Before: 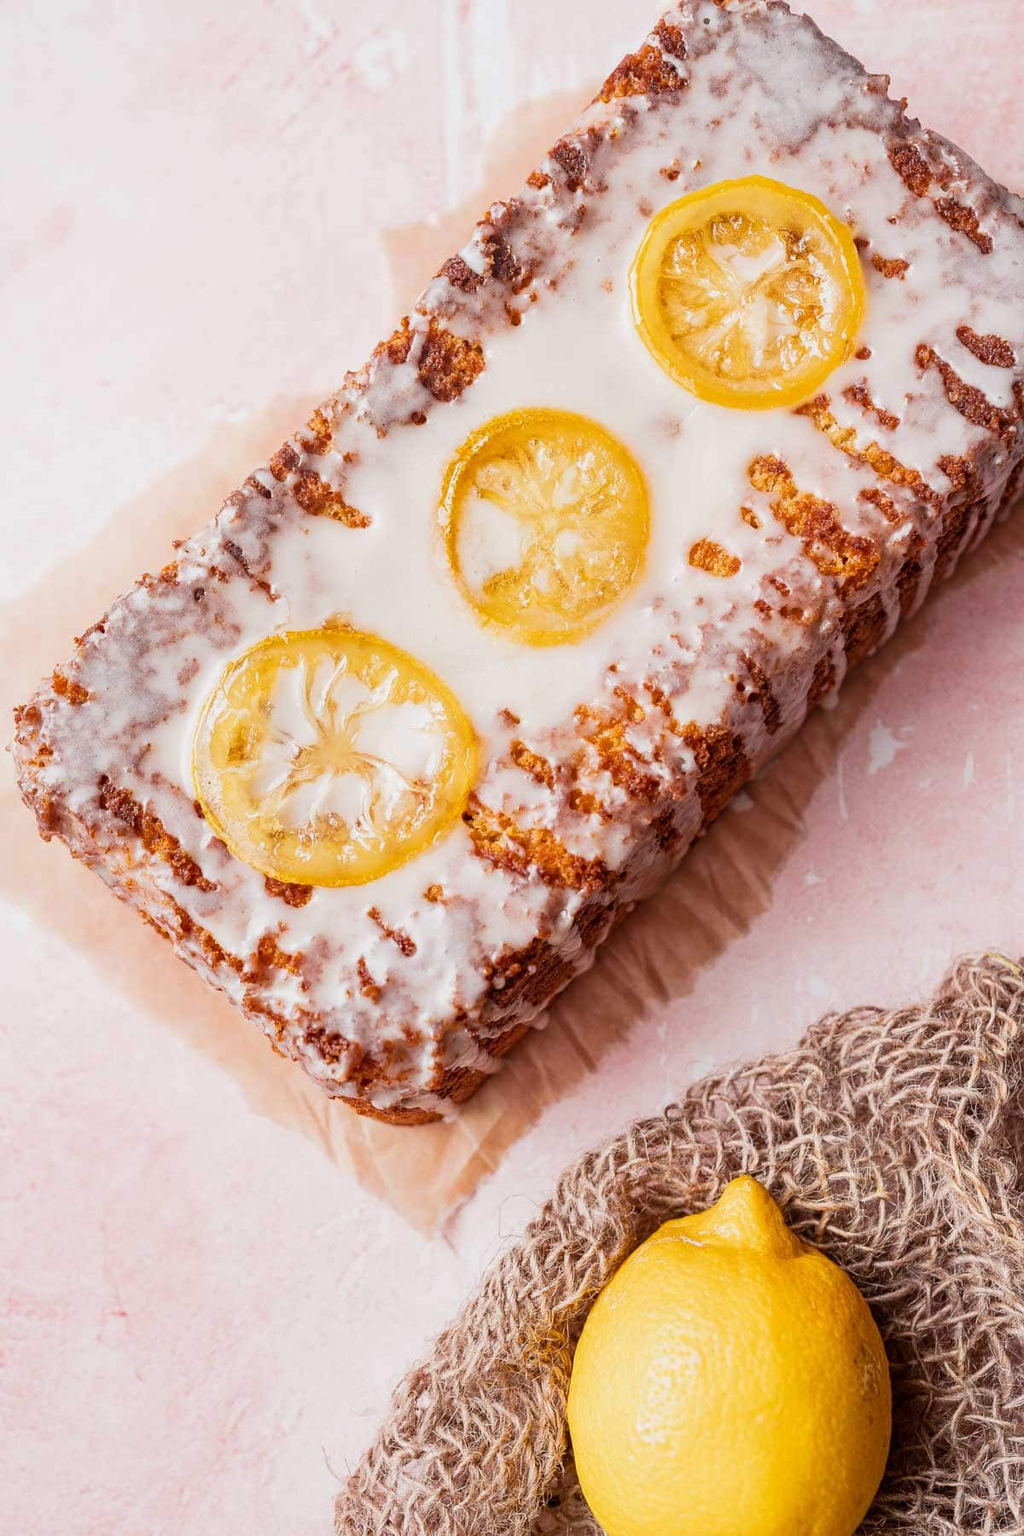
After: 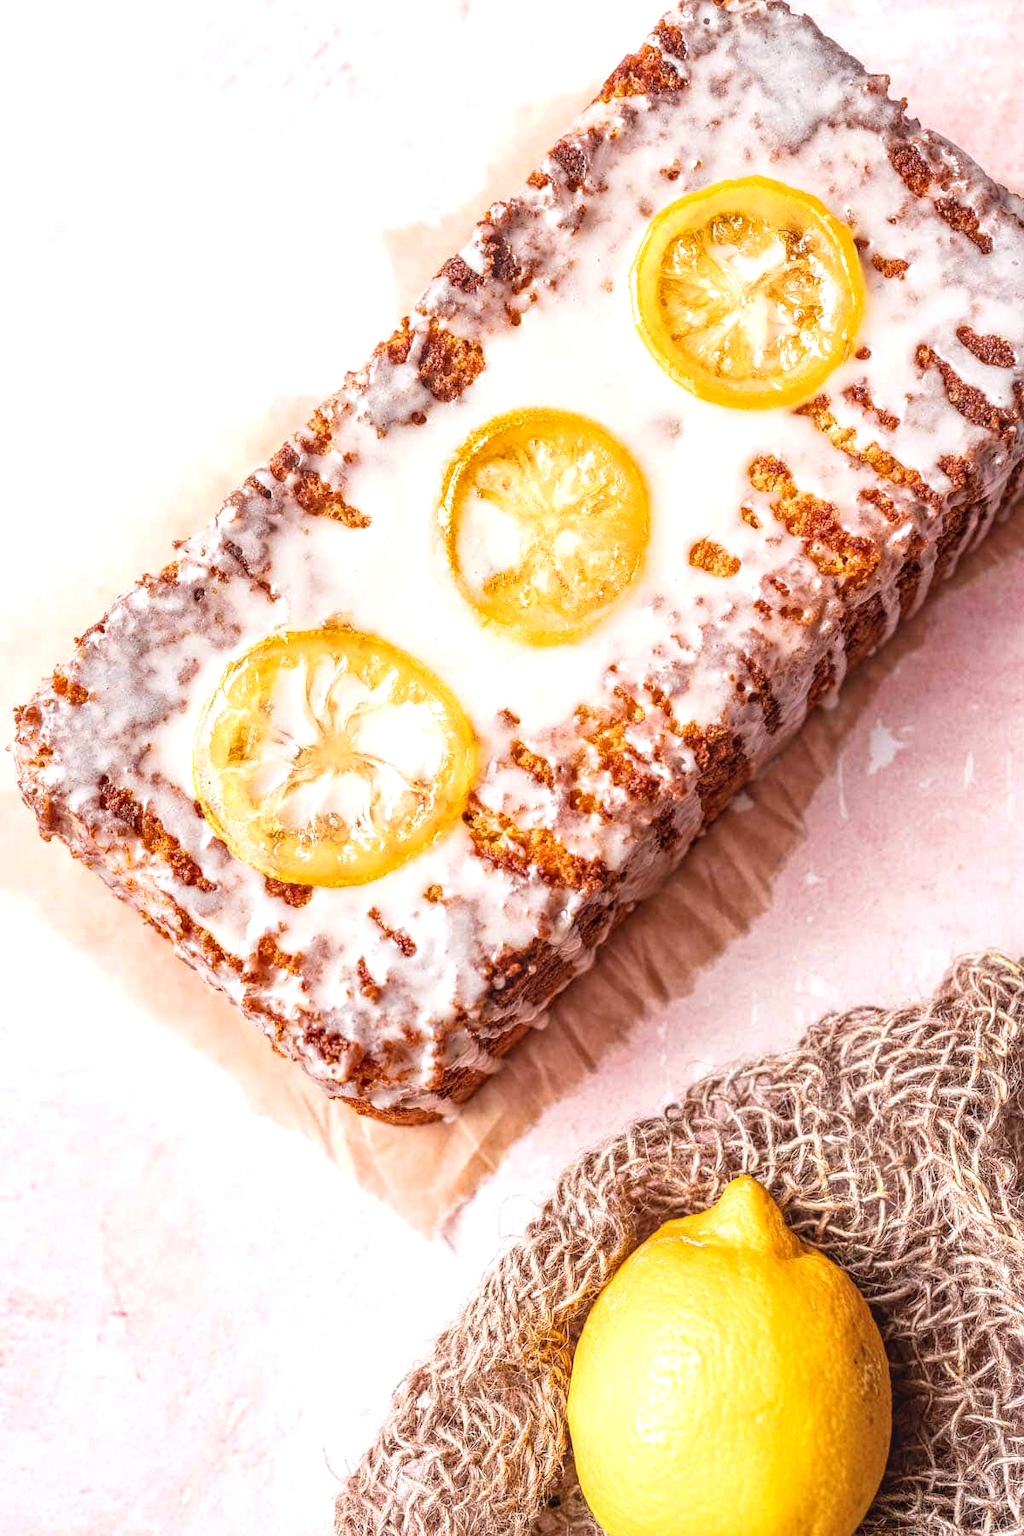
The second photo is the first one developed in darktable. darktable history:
exposure: black level correction -0.002, exposure 0.536 EV, compensate highlight preservation false
local contrast: highlights 0%, shadows 2%, detail 134%
